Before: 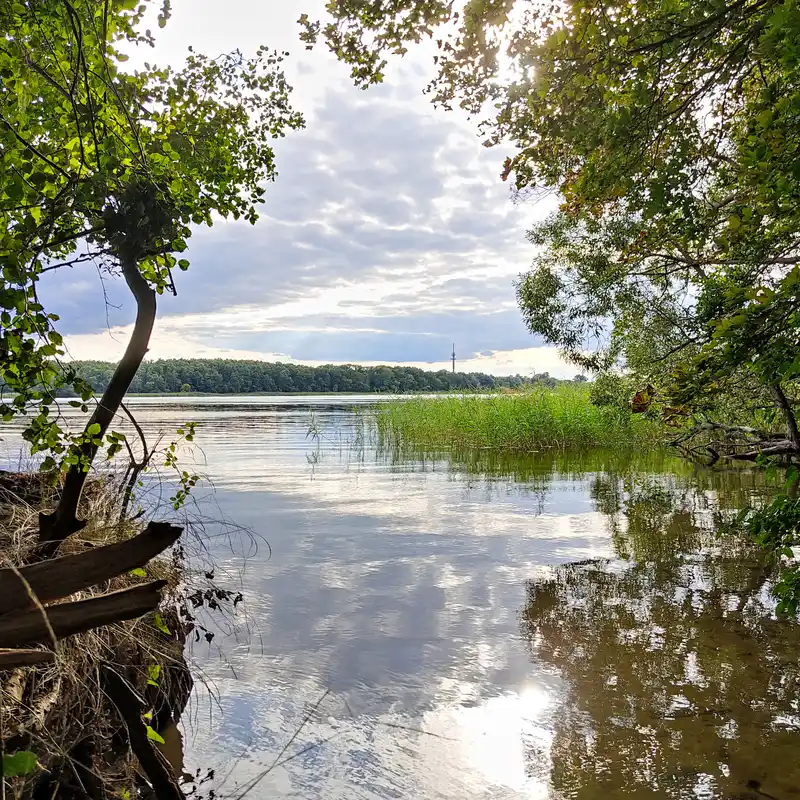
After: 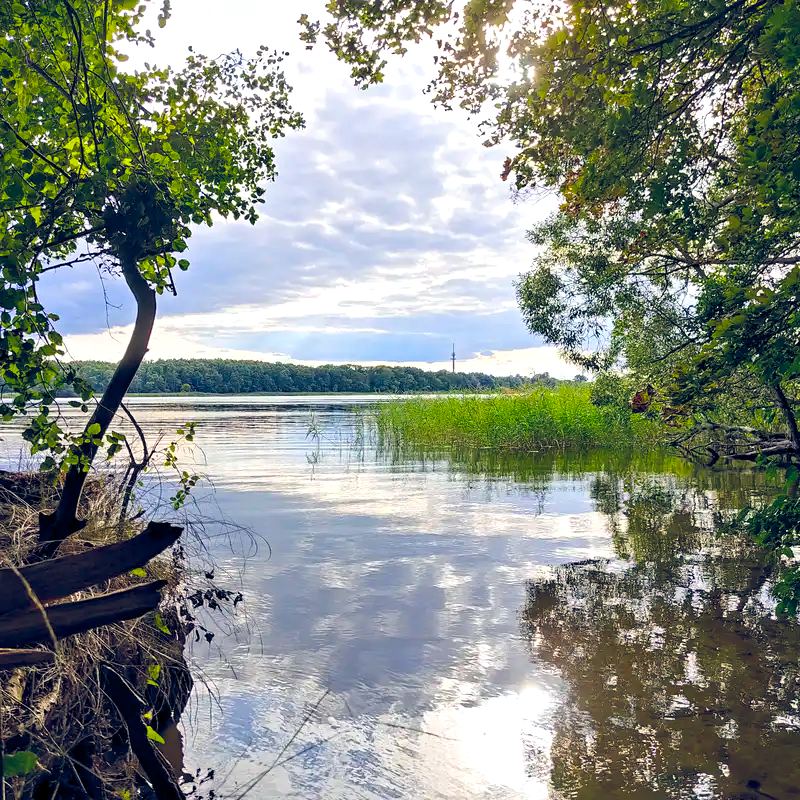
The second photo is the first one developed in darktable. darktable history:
color balance rgb: shadows lift › chroma 2.926%, shadows lift › hue 241.52°, highlights gain › luminance 14.686%, global offset › chroma 0.25%, global offset › hue 257.5°, perceptual saturation grading › global saturation 25.847%, global vibrance 20%
